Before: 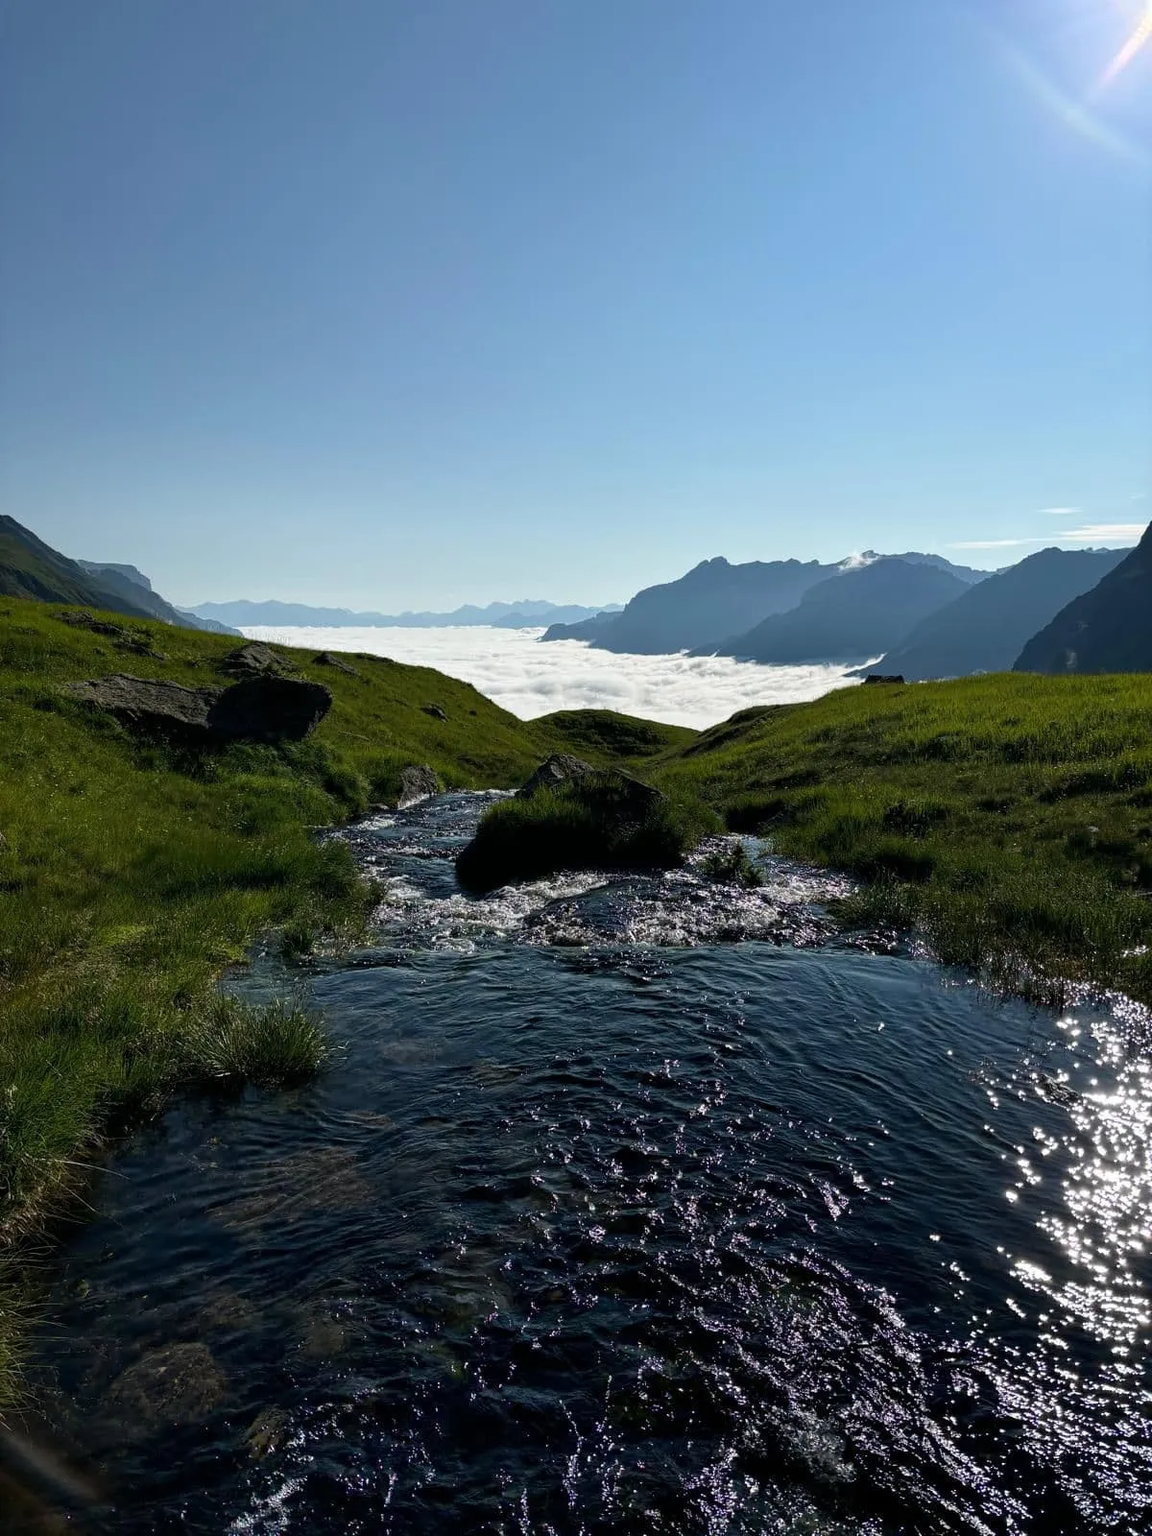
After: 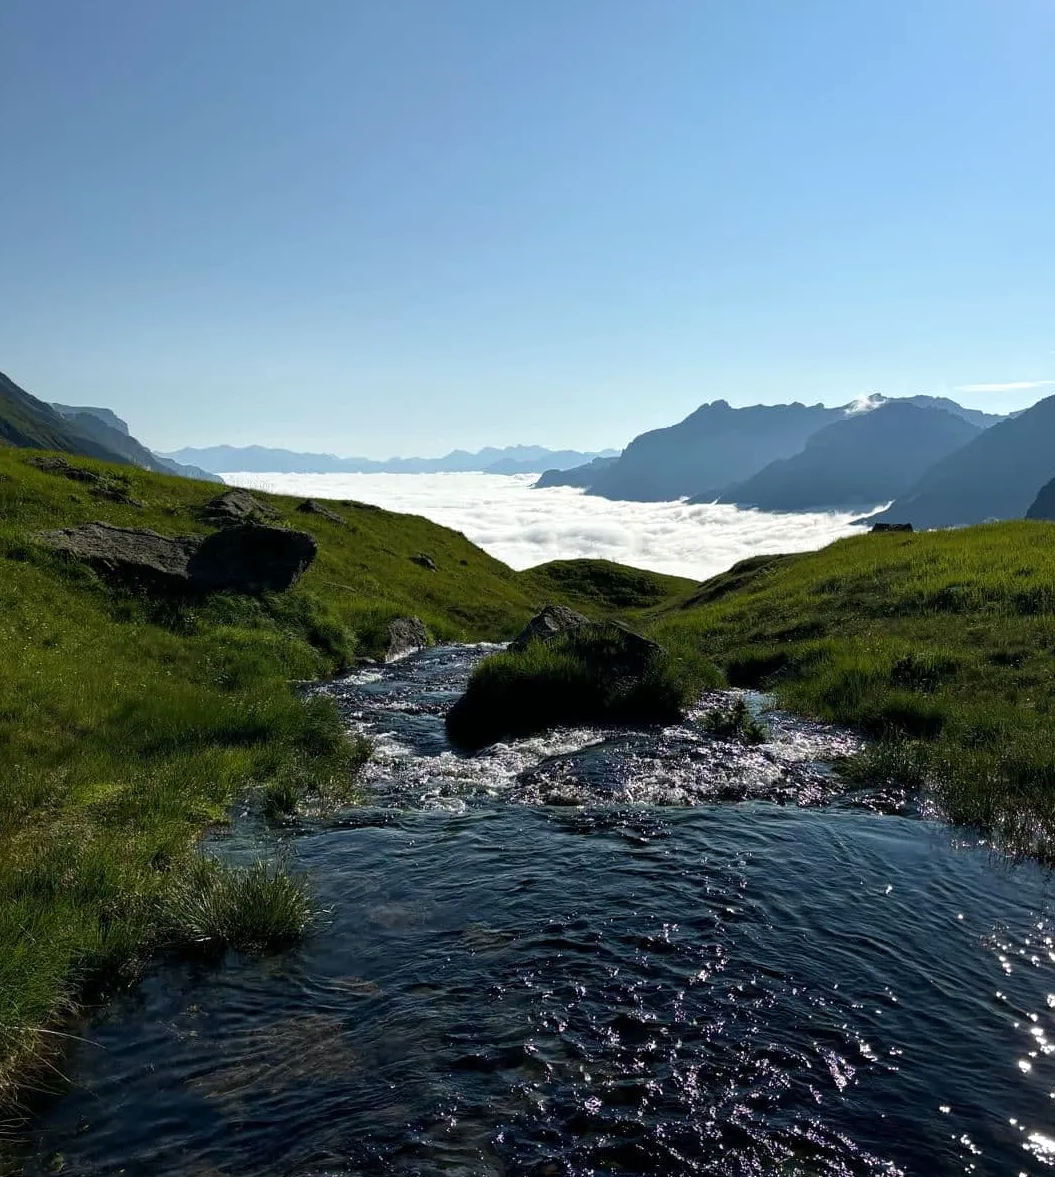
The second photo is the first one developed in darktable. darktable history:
crop and rotate: left 2.425%, top 11.305%, right 9.6%, bottom 15.08%
exposure: exposure 0.2 EV, compensate highlight preservation false
